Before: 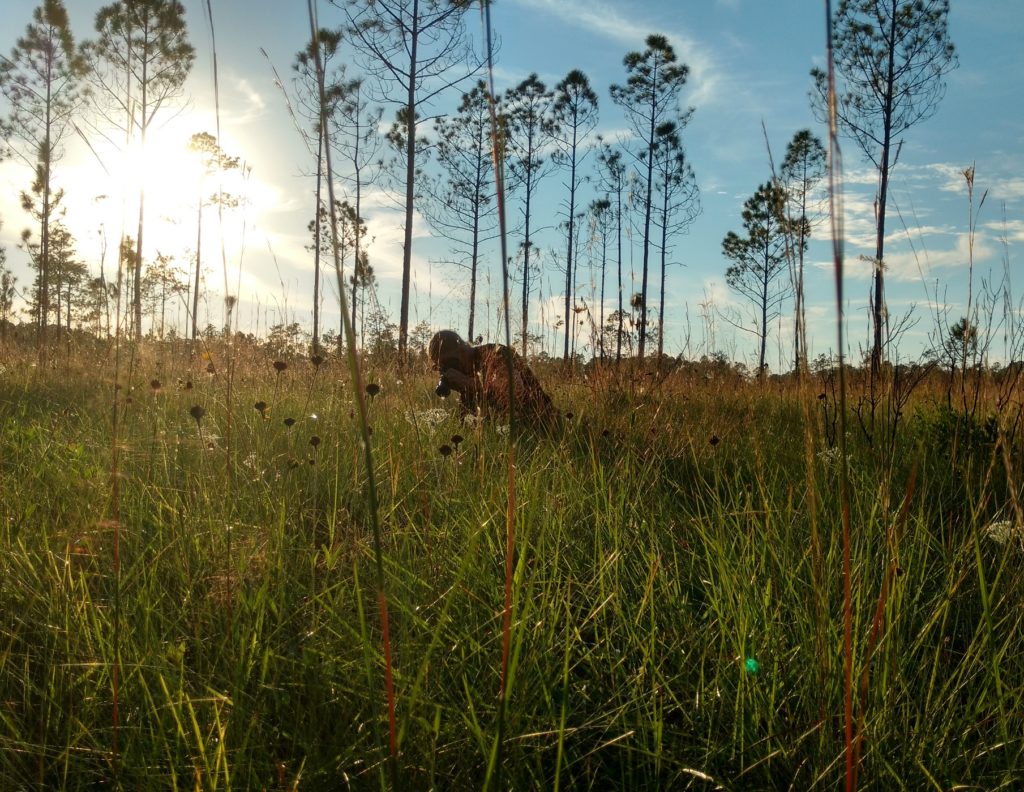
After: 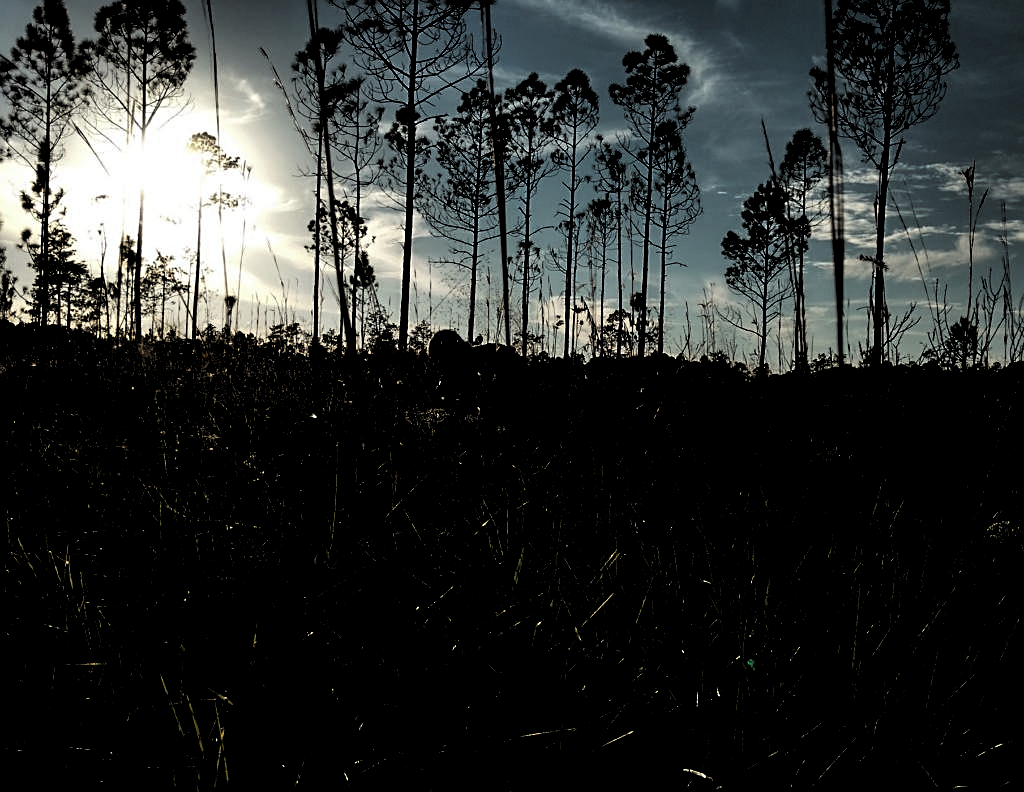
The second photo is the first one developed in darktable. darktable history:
levels: levels [0.514, 0.759, 1]
sharpen: on, module defaults
